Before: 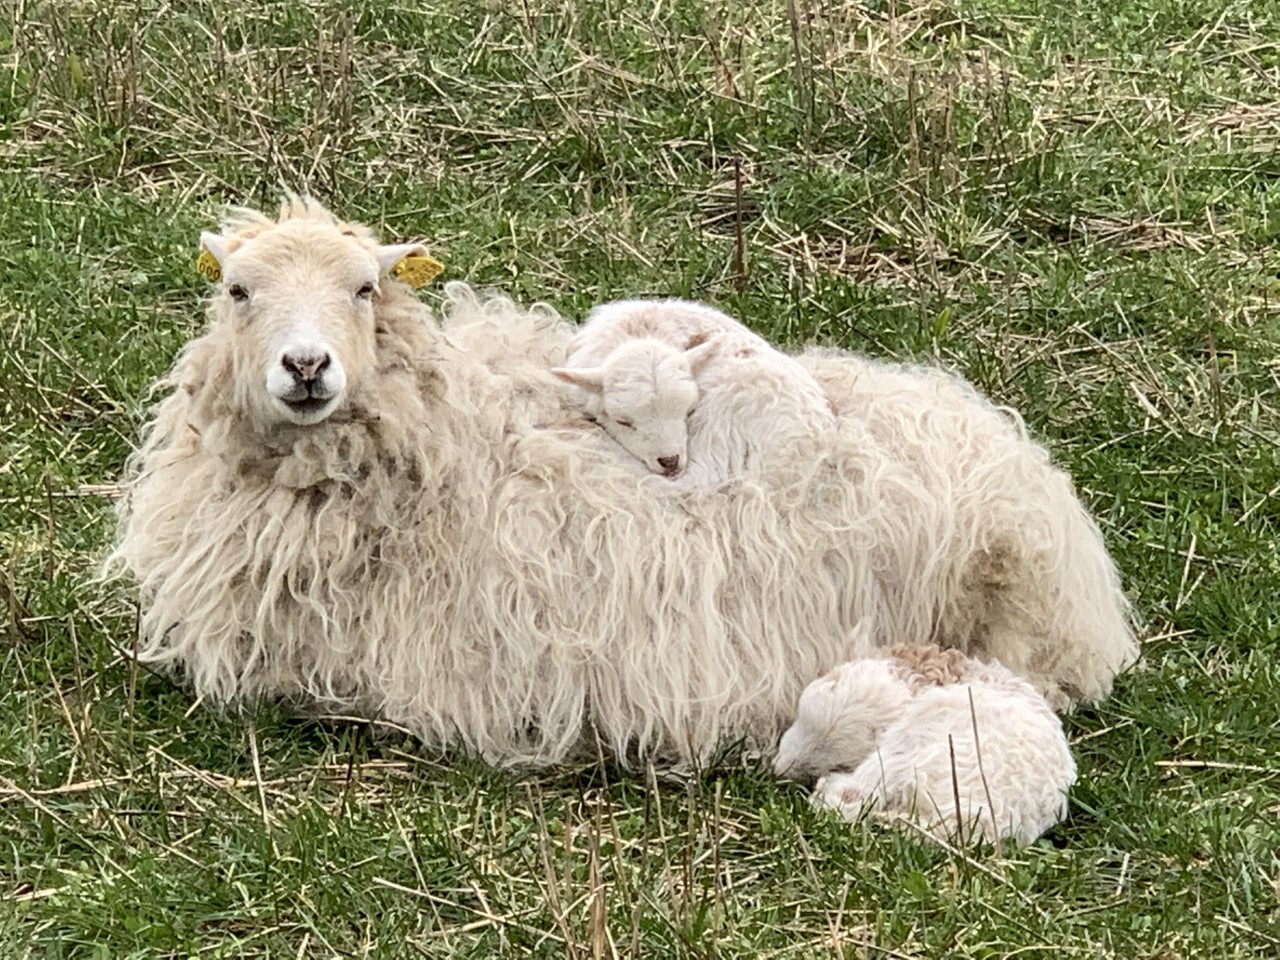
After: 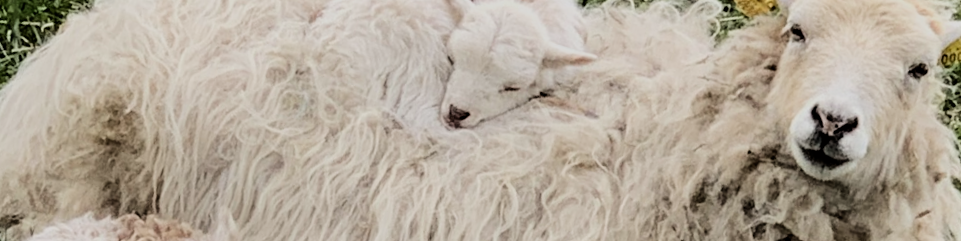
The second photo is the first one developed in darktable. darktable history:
filmic rgb: black relative exposure -5 EV, hardness 2.88, contrast 1.3, highlights saturation mix -10%
crop and rotate: angle 16.12°, top 30.835%, bottom 35.653%
exposure: exposure -0.293 EV, compensate highlight preservation false
